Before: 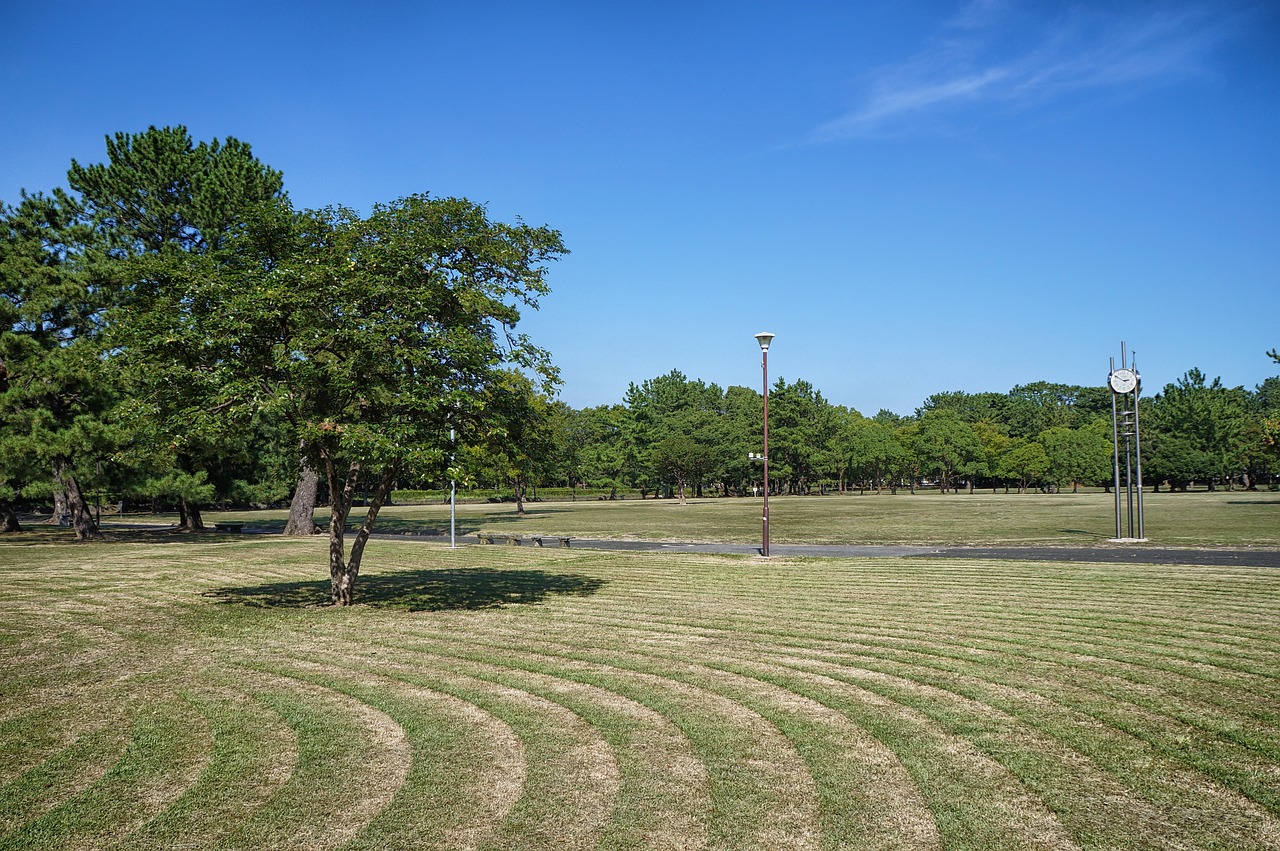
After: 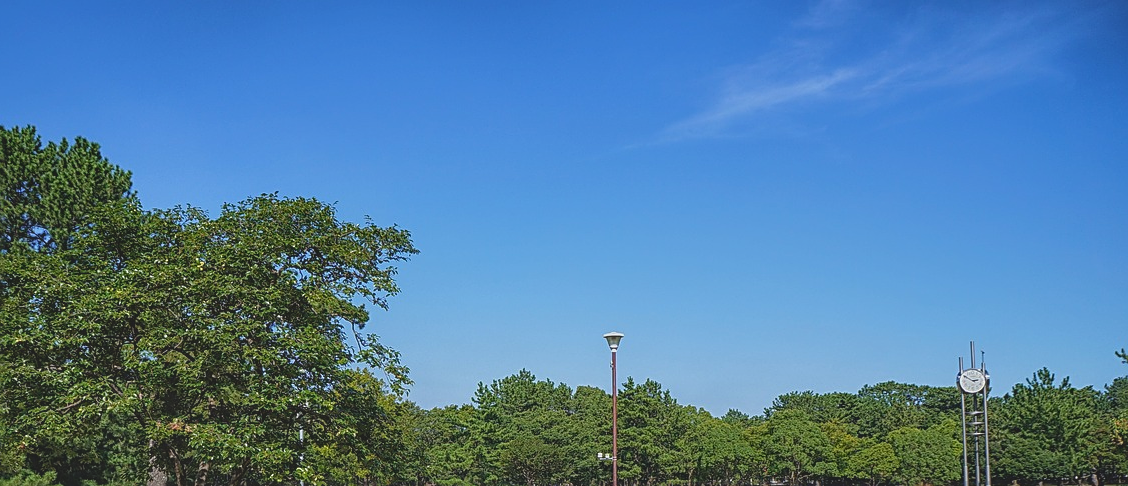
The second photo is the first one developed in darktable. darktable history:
sharpen: on, module defaults
contrast brightness saturation: contrast -0.28
crop and rotate: left 11.812%, bottom 42.776%
local contrast: on, module defaults
